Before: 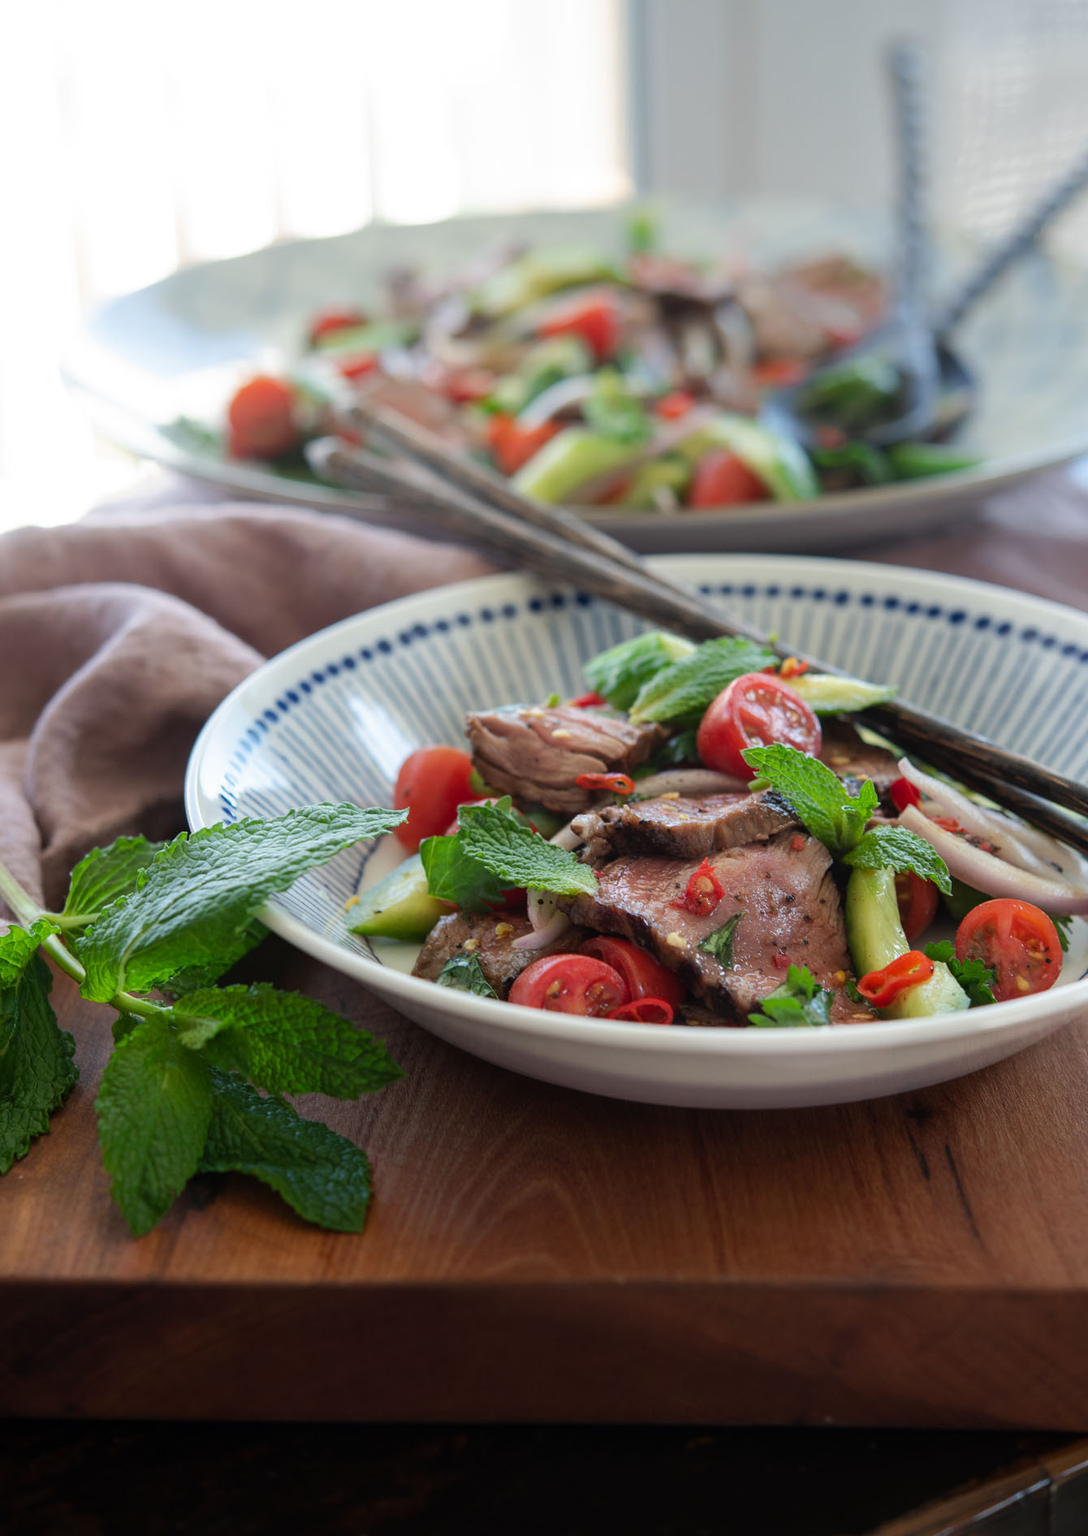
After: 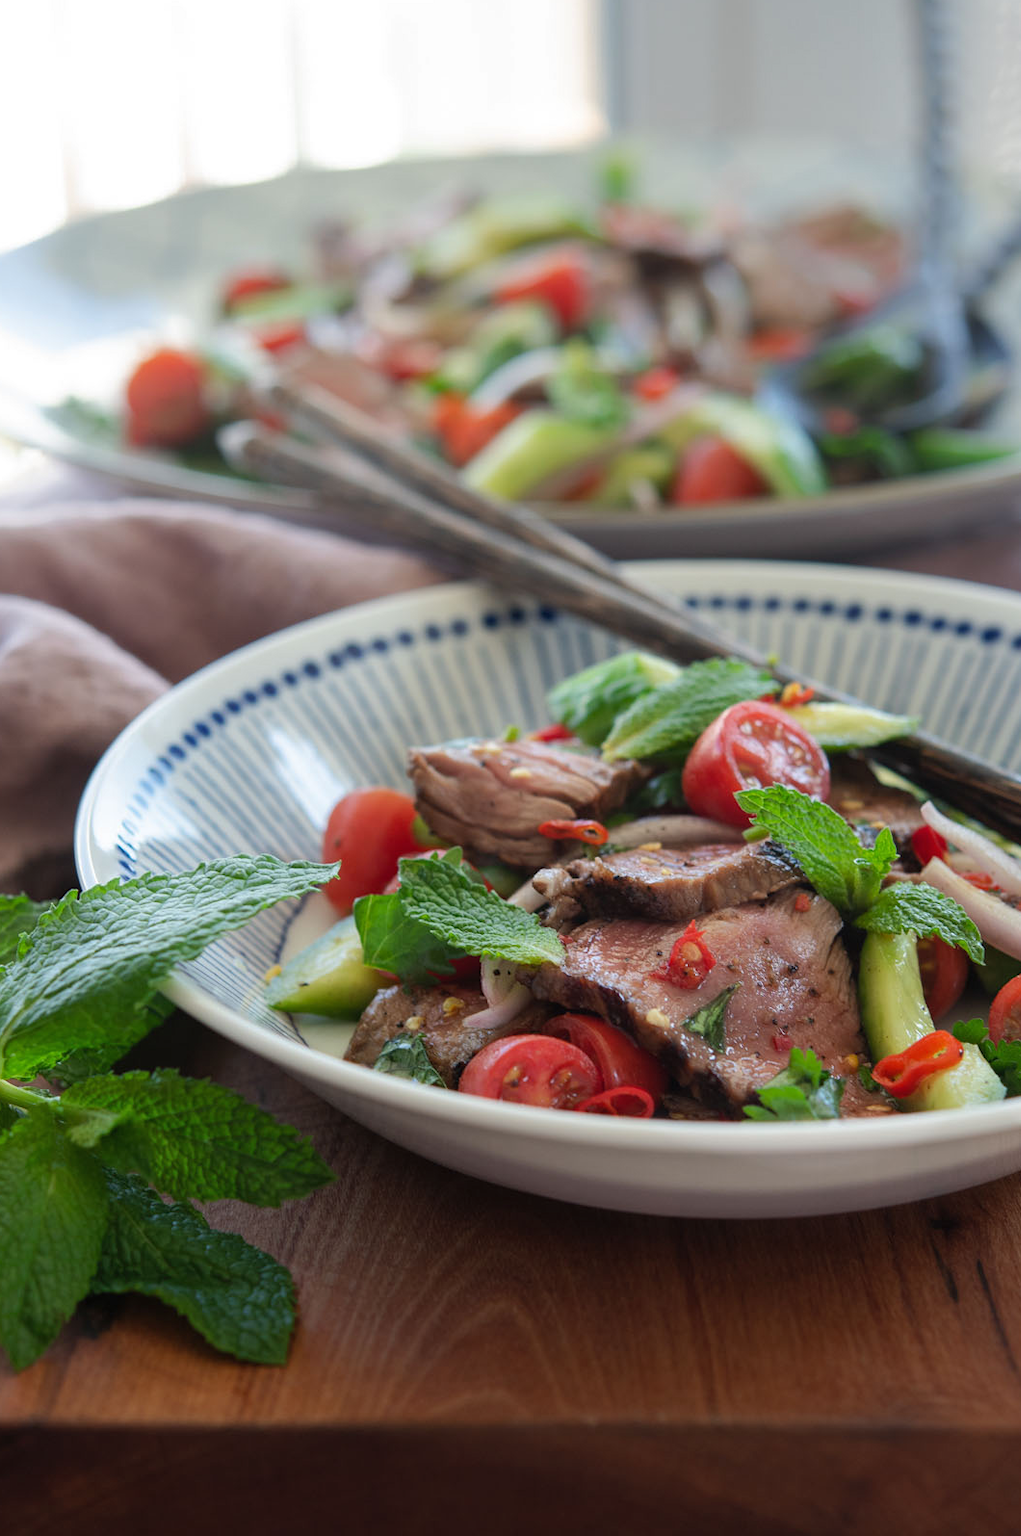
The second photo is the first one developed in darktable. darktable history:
crop: left 11.225%, top 5.381%, right 9.565%, bottom 10.314%
shadows and highlights: shadows 25, highlights -25
